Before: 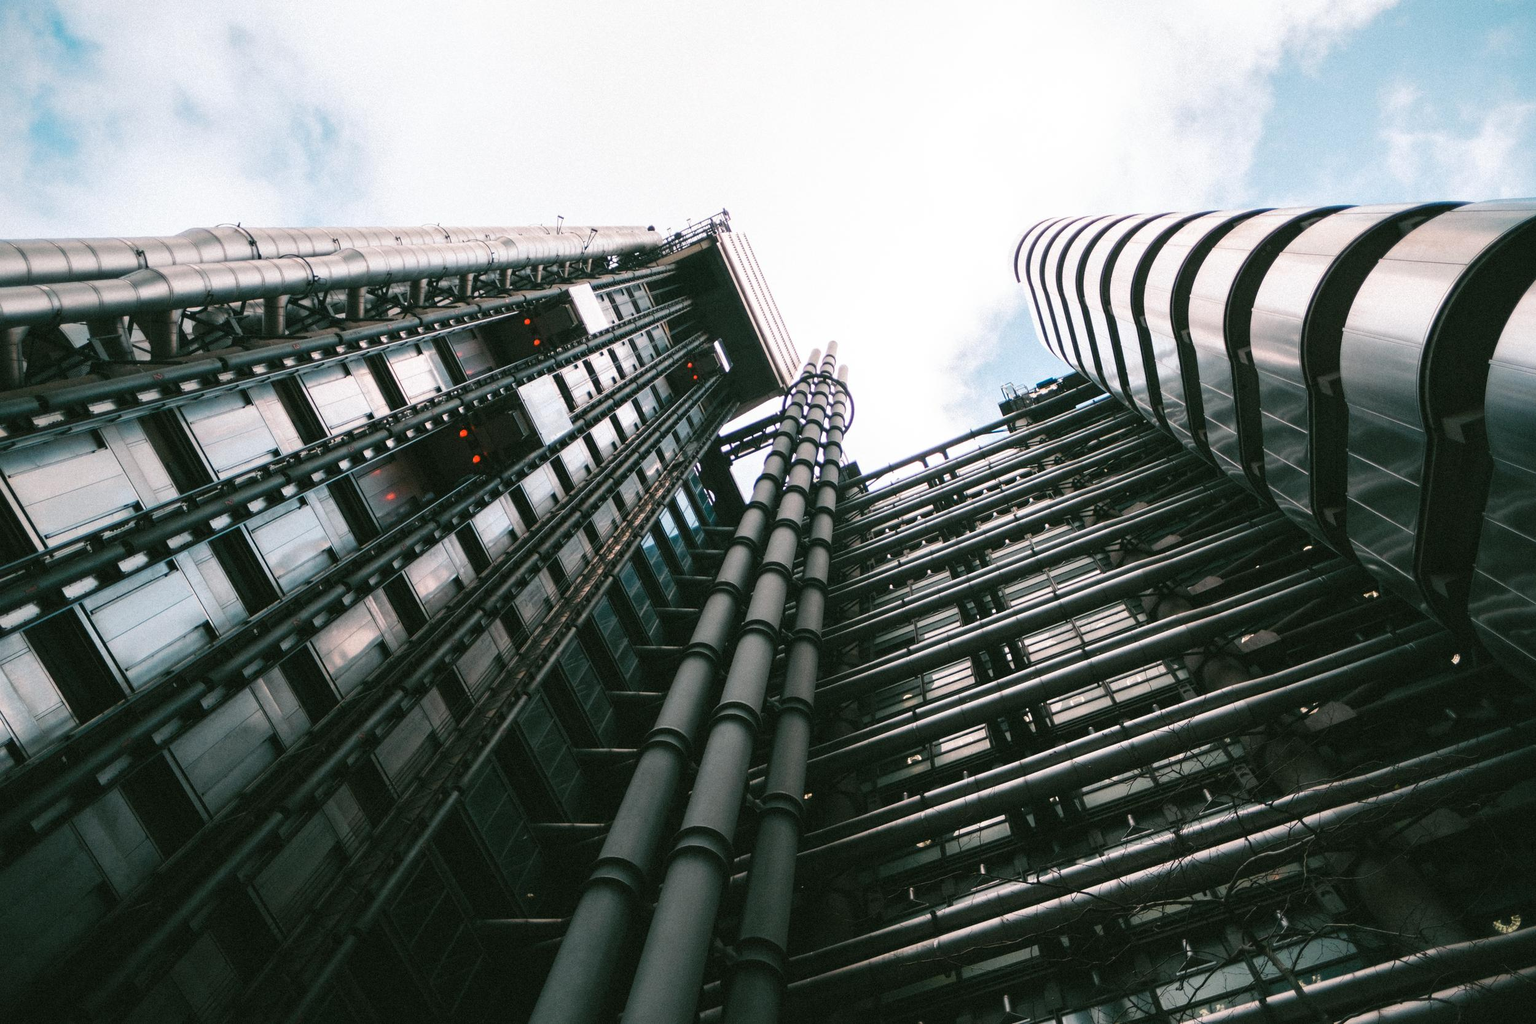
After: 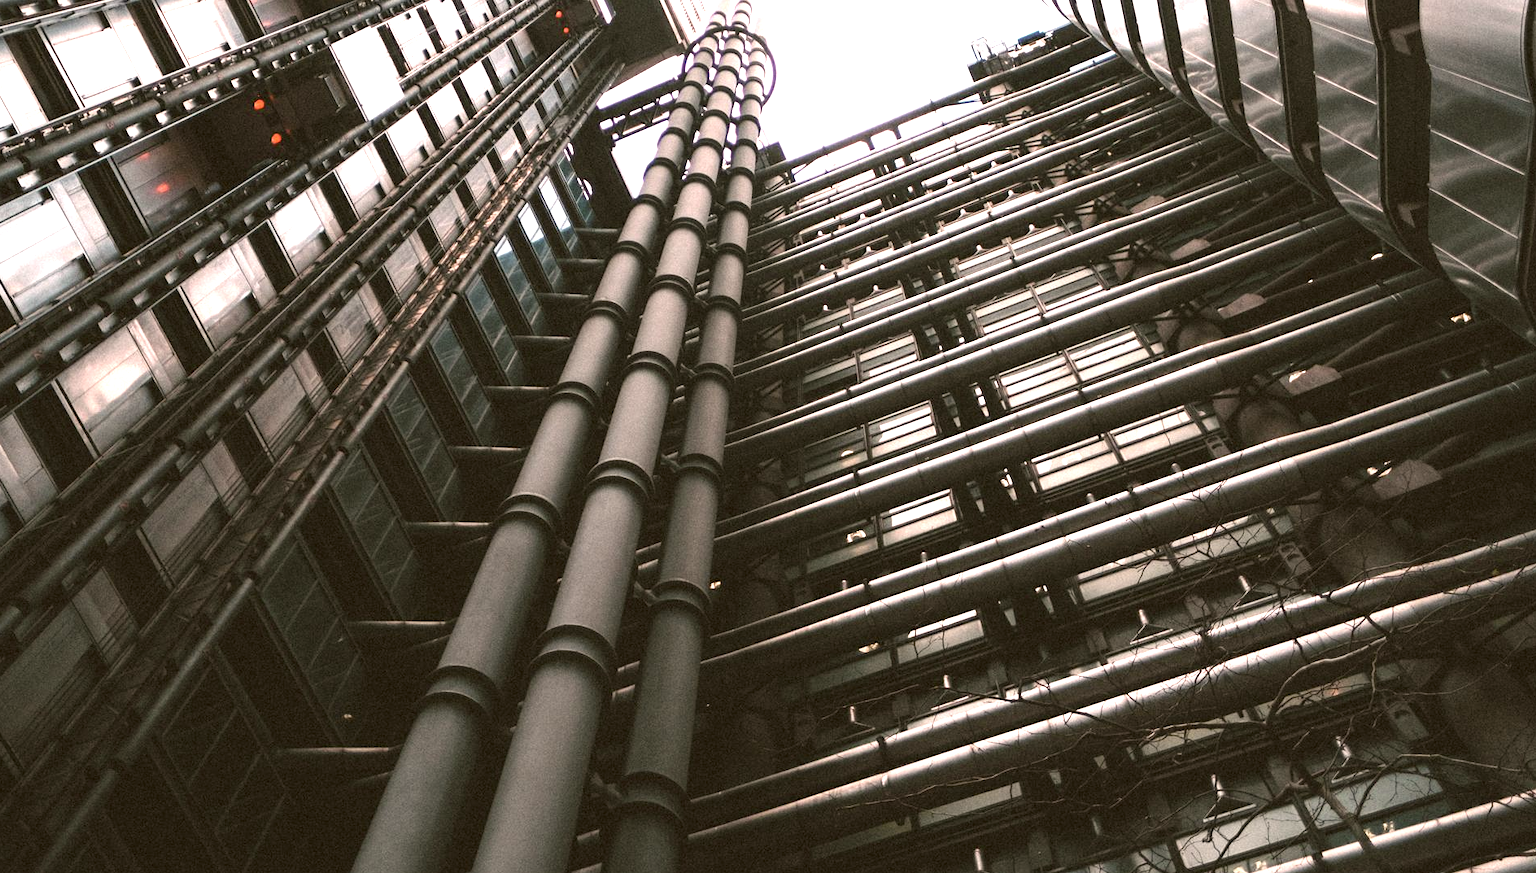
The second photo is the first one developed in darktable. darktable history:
crop and rotate: left 17.512%, top 34.656%, right 6.954%, bottom 0.912%
exposure: exposure 0.999 EV, compensate highlight preservation false
color correction: highlights a* 10.23, highlights b* 9.73, shadows a* 9.11, shadows b* 7.82, saturation 0.765
